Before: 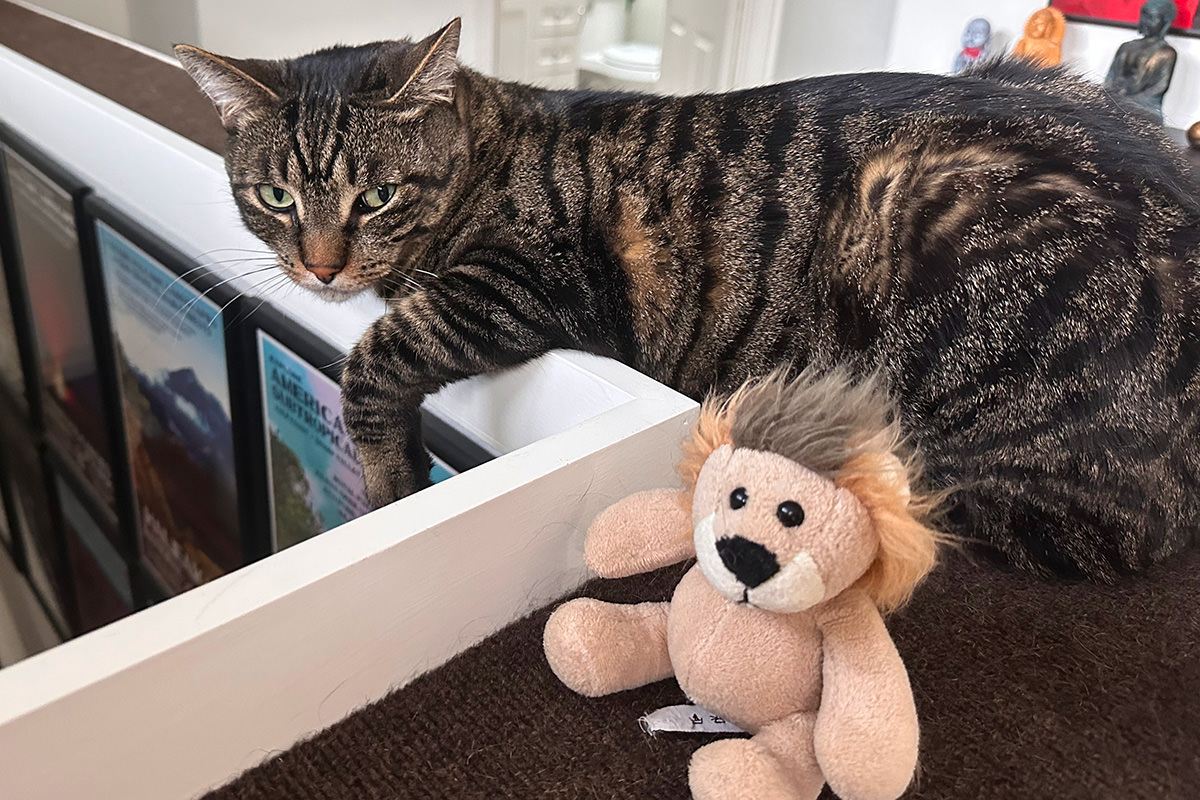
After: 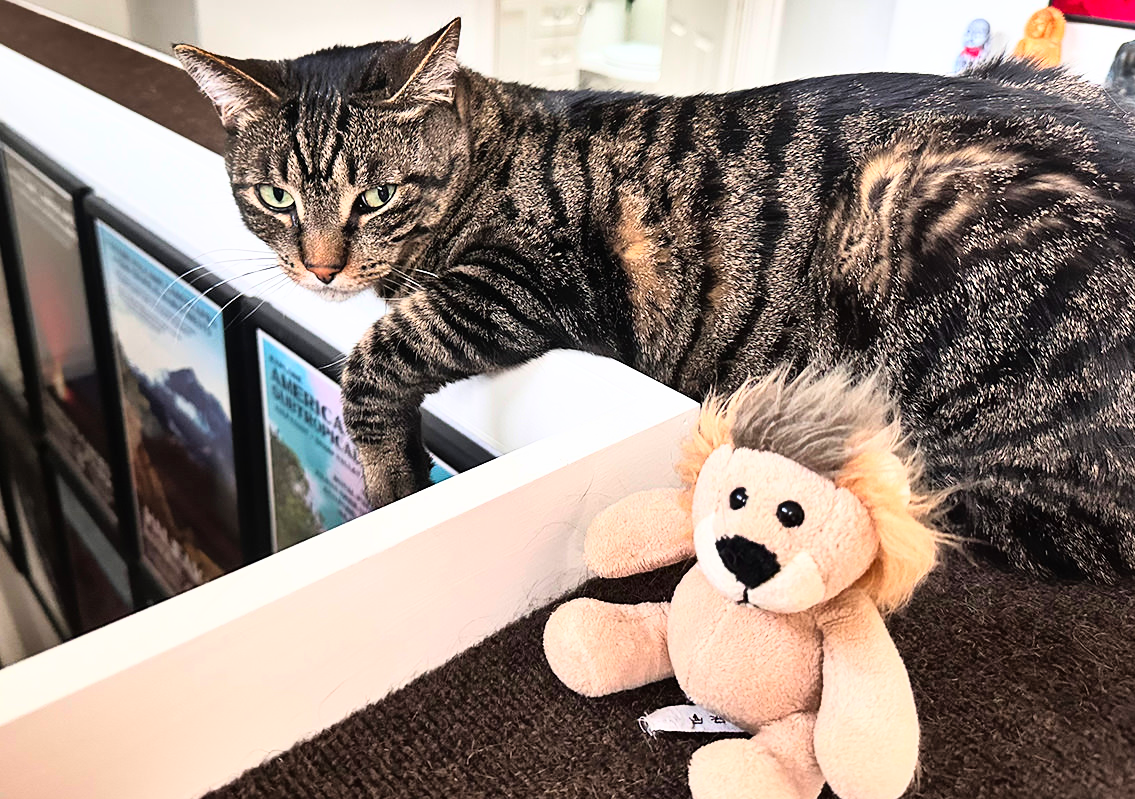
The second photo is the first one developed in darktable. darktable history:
crop and rotate: left 0%, right 5.361%
shadows and highlights: shadows 17.46, highlights -84.42, soften with gaussian
tone equalizer: edges refinement/feathering 500, mask exposure compensation -1.57 EV, preserve details no
base curve: curves: ch0 [(0, 0) (0.012, 0.01) (0.073, 0.168) (0.31, 0.711) (0.645, 0.957) (1, 1)]
